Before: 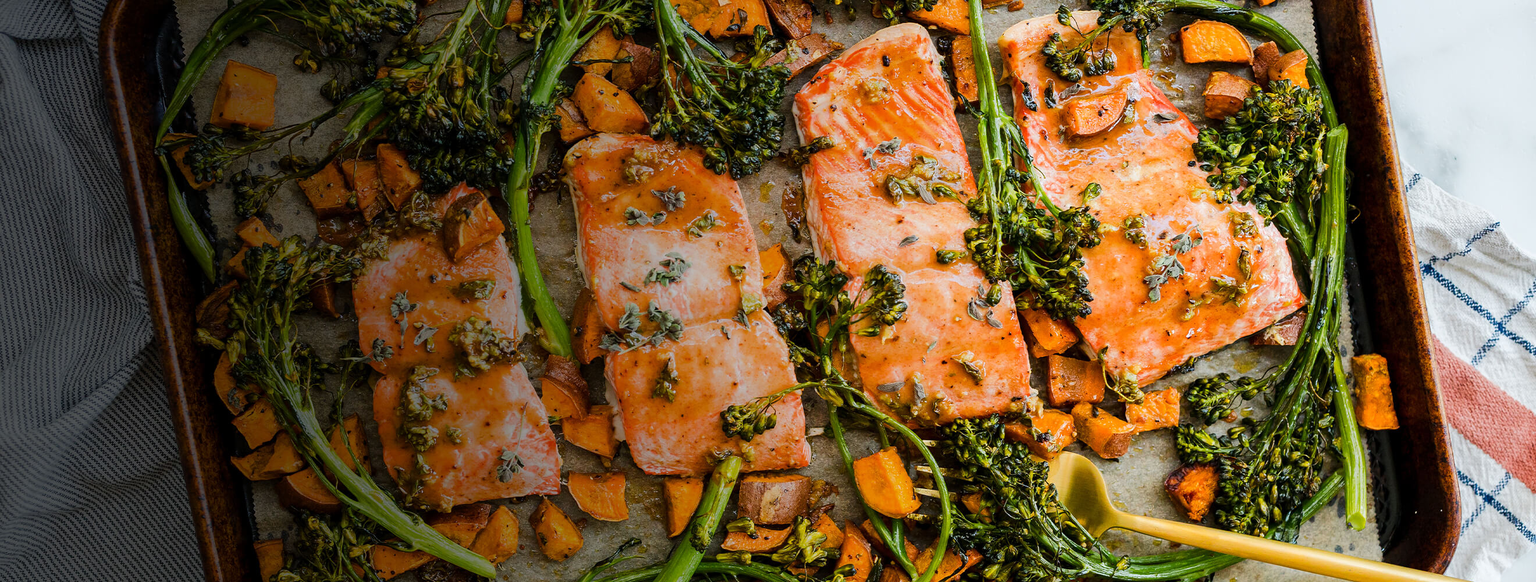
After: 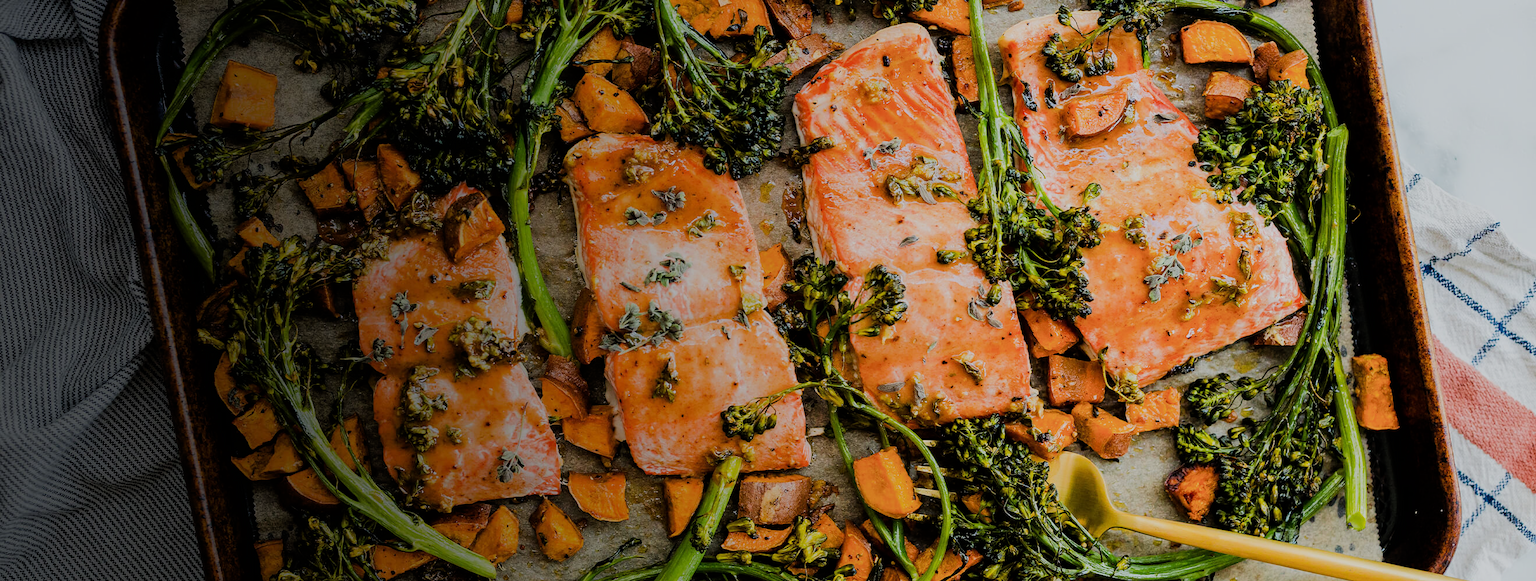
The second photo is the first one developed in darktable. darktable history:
filmic rgb: black relative exposure -7.24 EV, white relative exposure 5.08 EV, hardness 3.21
